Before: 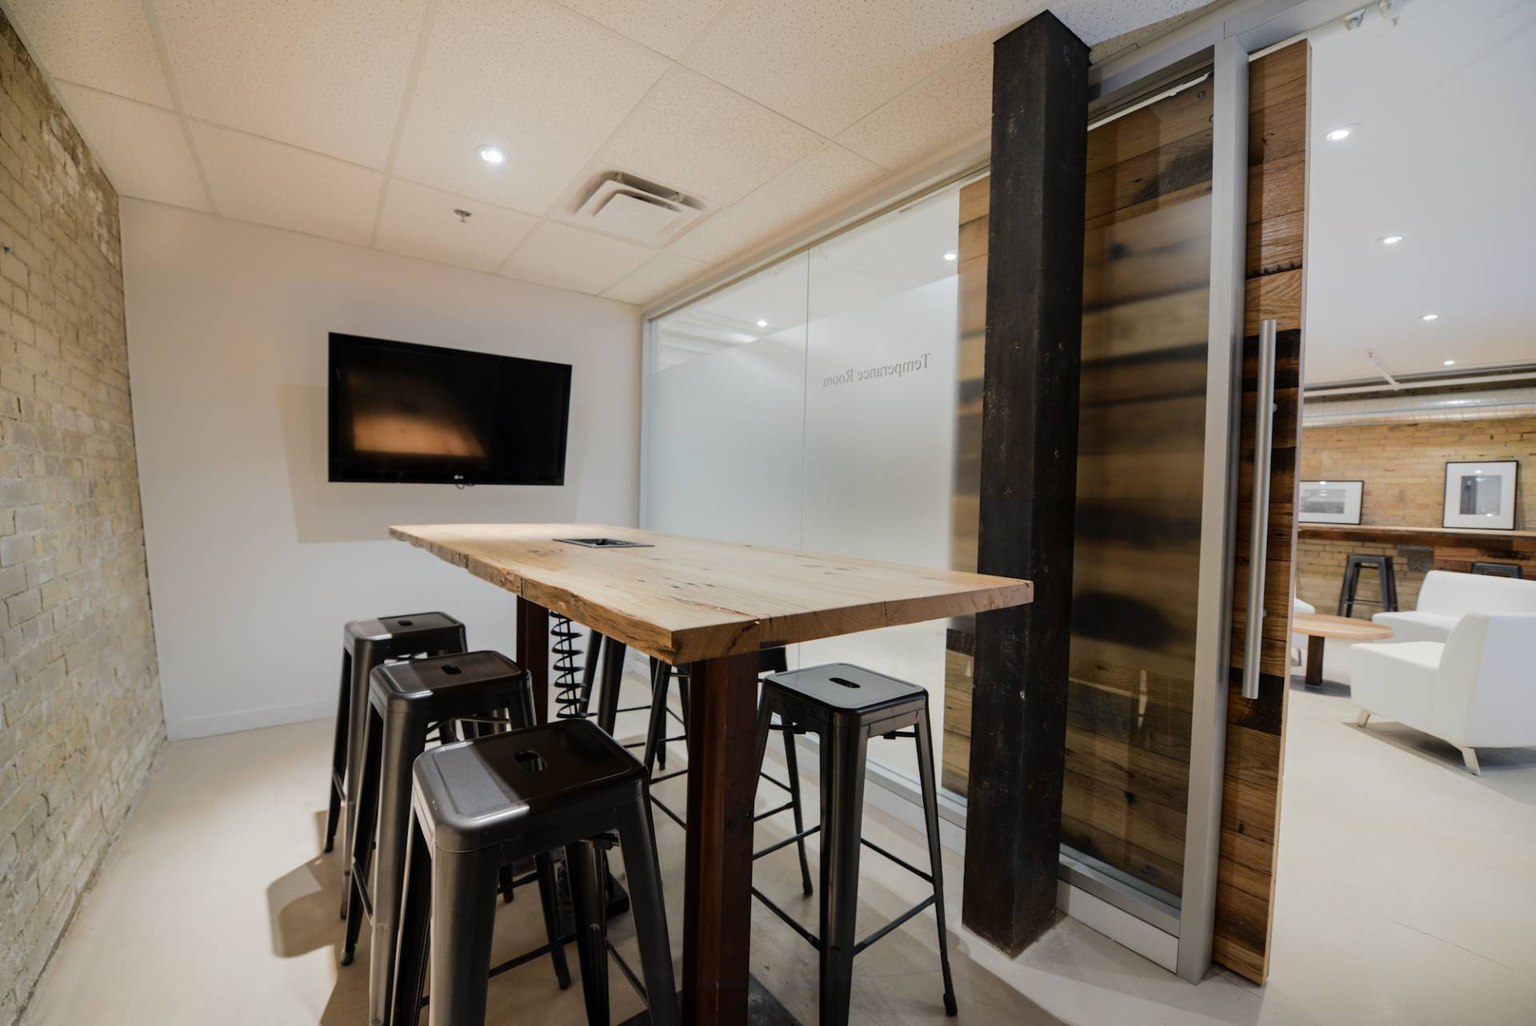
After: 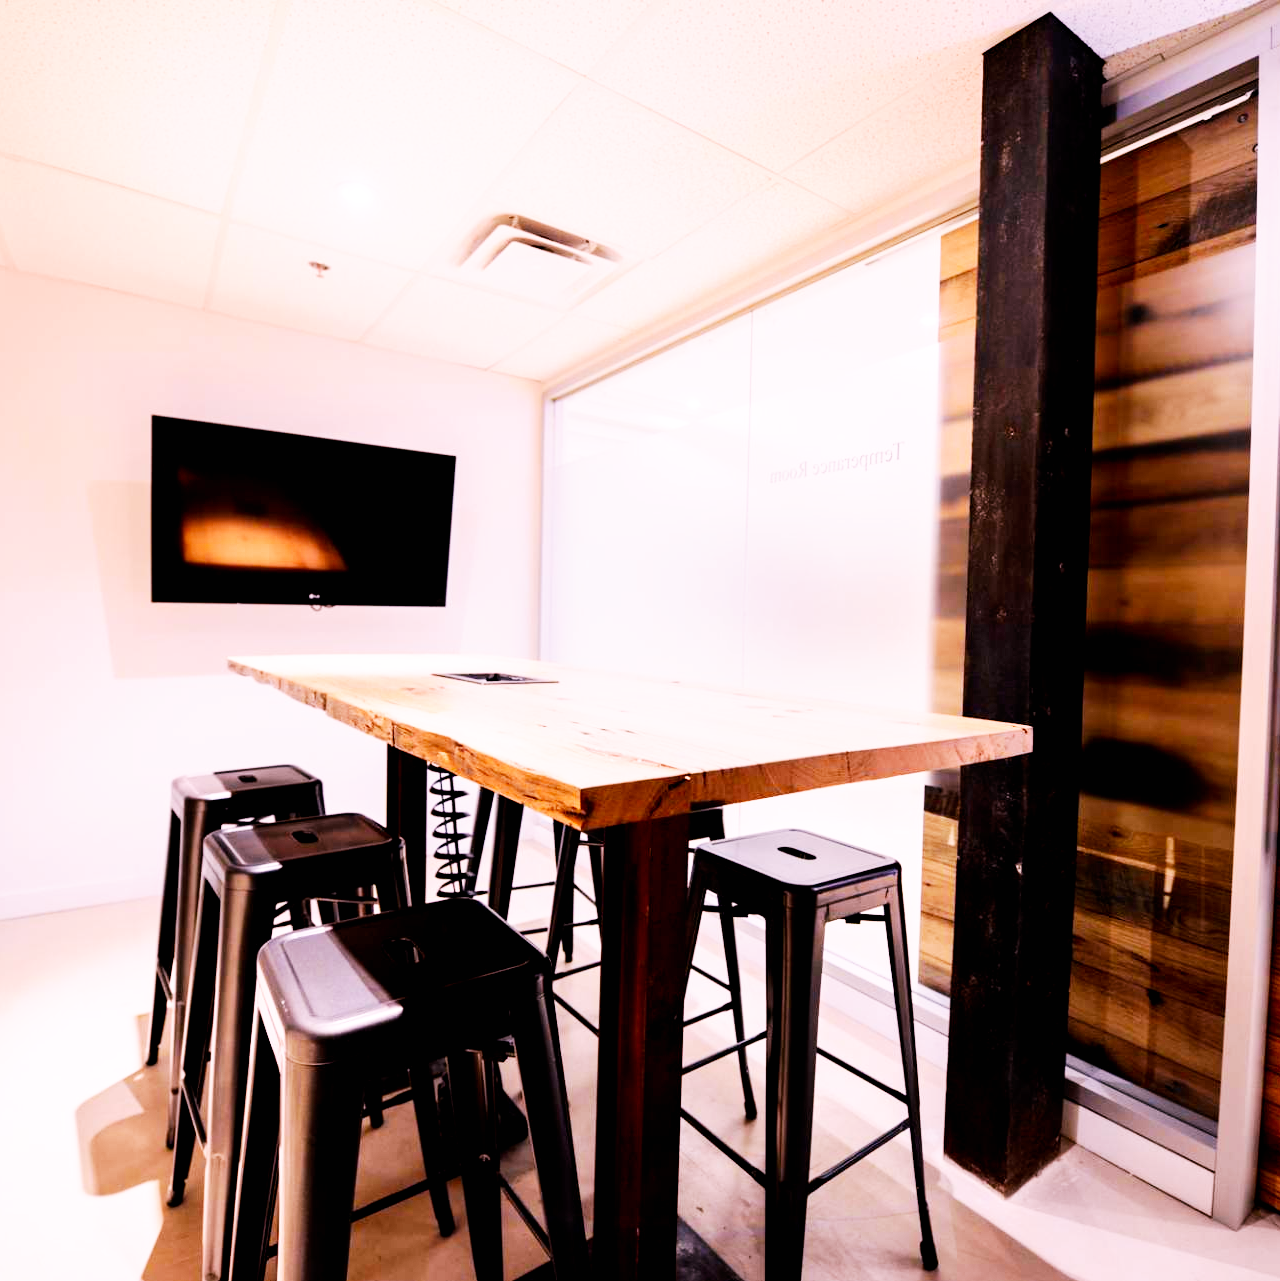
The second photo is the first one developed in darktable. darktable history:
crop and rotate: left 13.537%, right 19.796%
base curve: curves: ch0 [(0, 0) (0.007, 0.004) (0.027, 0.03) (0.046, 0.07) (0.207, 0.54) (0.442, 0.872) (0.673, 0.972) (1, 1)], preserve colors none
exposure: black level correction 0.009, exposure 0.119 EV, compensate highlight preservation false
white balance: red 1.188, blue 1.11
